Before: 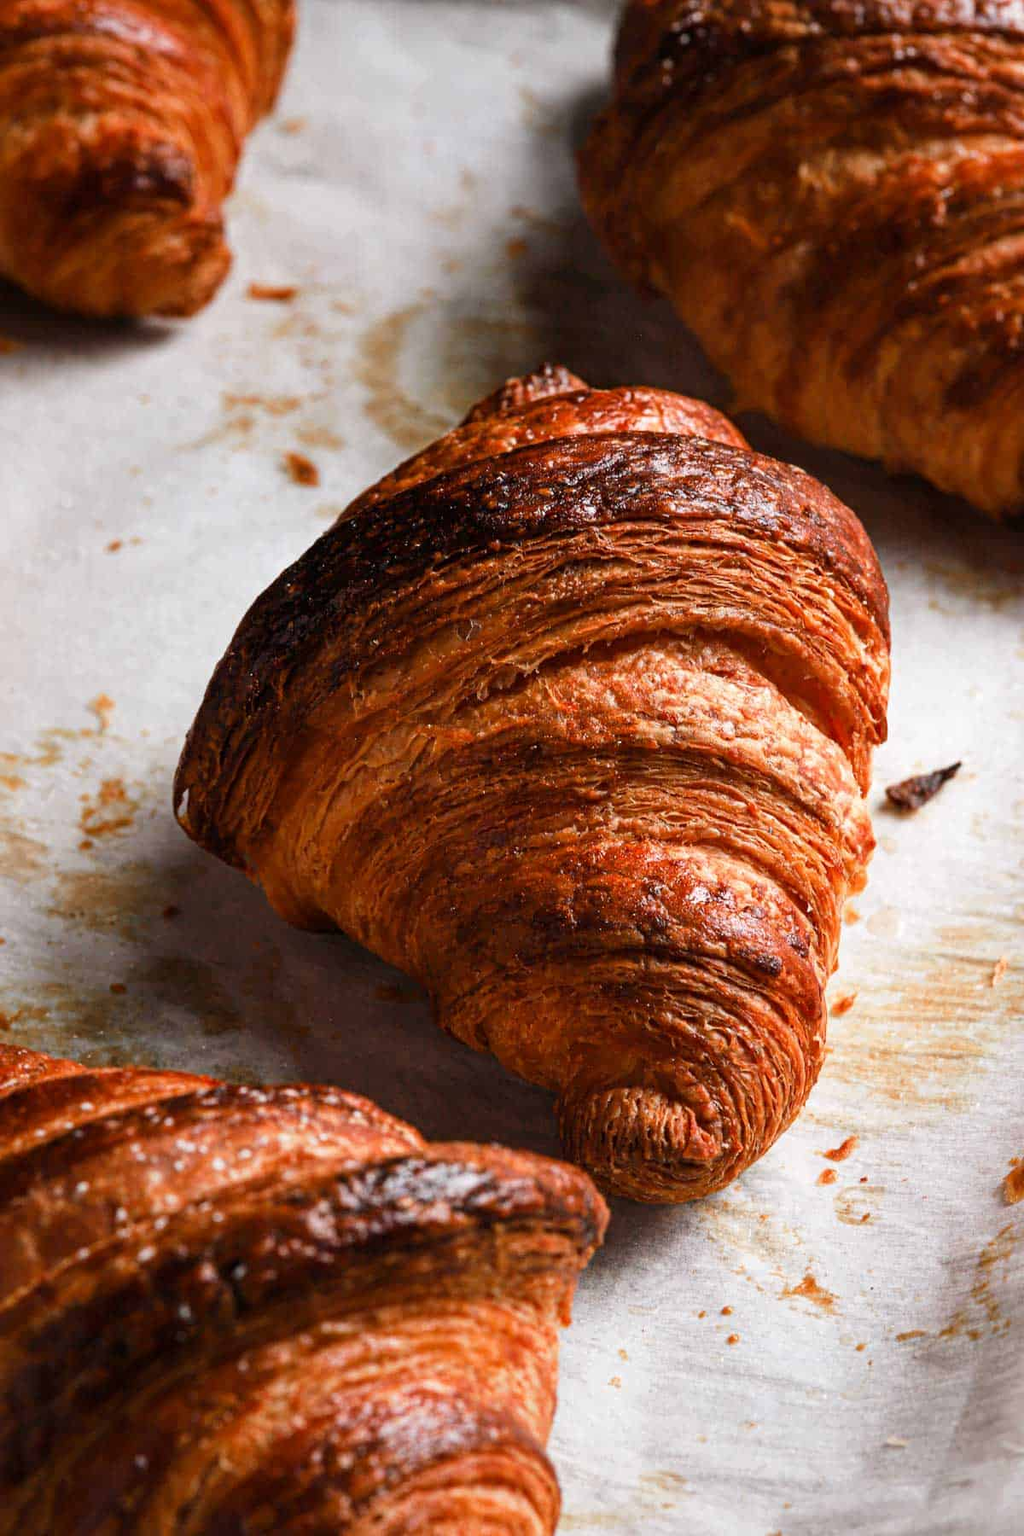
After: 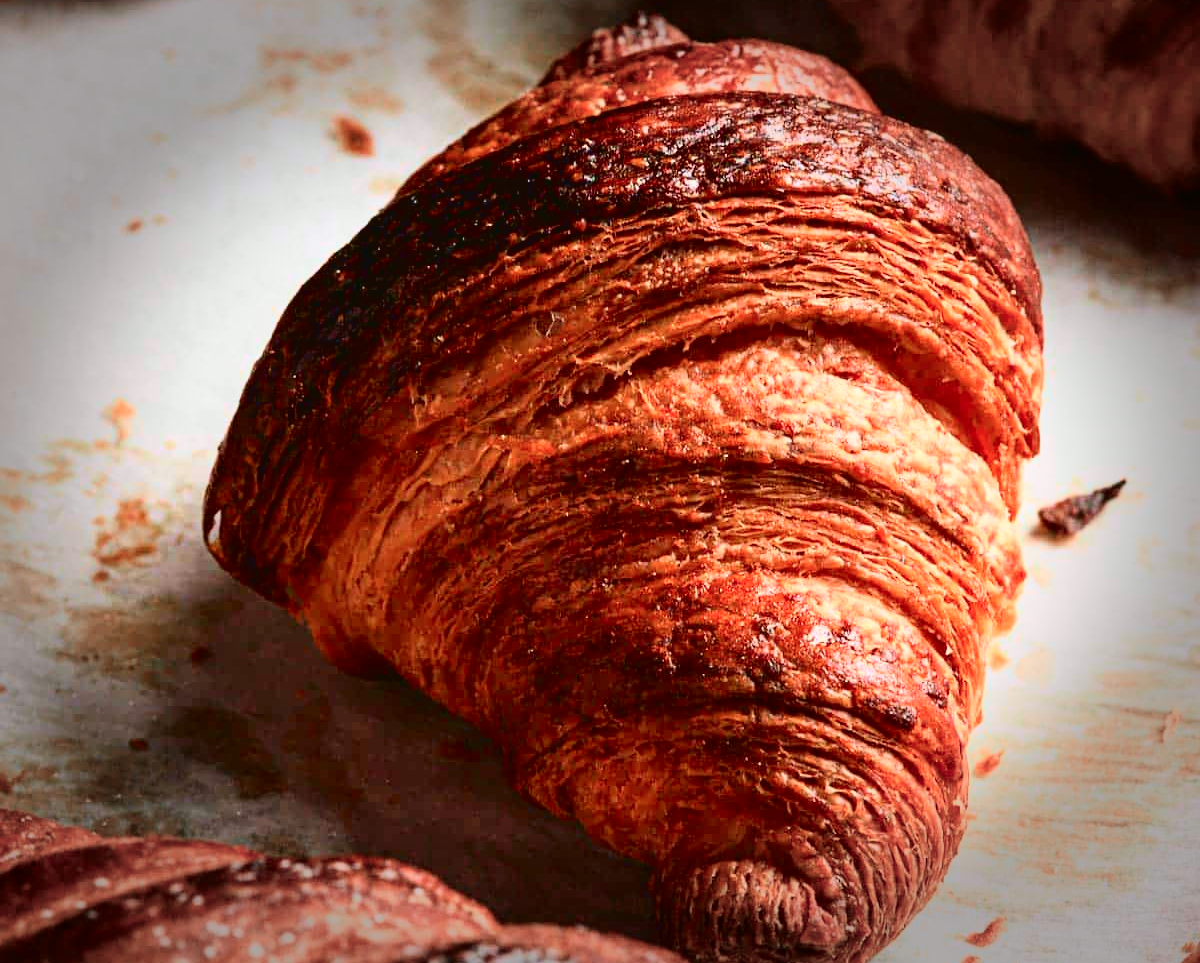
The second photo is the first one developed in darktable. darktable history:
tone curve: curves: ch0 [(0.003, 0.032) (0.037, 0.037) (0.142, 0.117) (0.279, 0.311) (0.405, 0.49) (0.526, 0.651) (0.722, 0.857) (0.875, 0.946) (1, 0.98)]; ch1 [(0, 0) (0.305, 0.325) (0.453, 0.437) (0.482, 0.474) (0.501, 0.498) (0.515, 0.523) (0.559, 0.591) (0.6, 0.643) (0.656, 0.707) (1, 1)]; ch2 [(0, 0) (0.323, 0.277) (0.424, 0.396) (0.479, 0.484) (0.499, 0.502) (0.515, 0.537) (0.573, 0.602) (0.653, 0.675) (0.75, 0.756) (1, 1)], color space Lab, independent channels, preserve colors none
vignetting: fall-off start 66.7%, fall-off radius 39.74%, brightness -0.576, saturation -0.258, automatic ratio true, width/height ratio 0.671, dithering 16-bit output
crop and rotate: top 23.043%, bottom 23.437%
